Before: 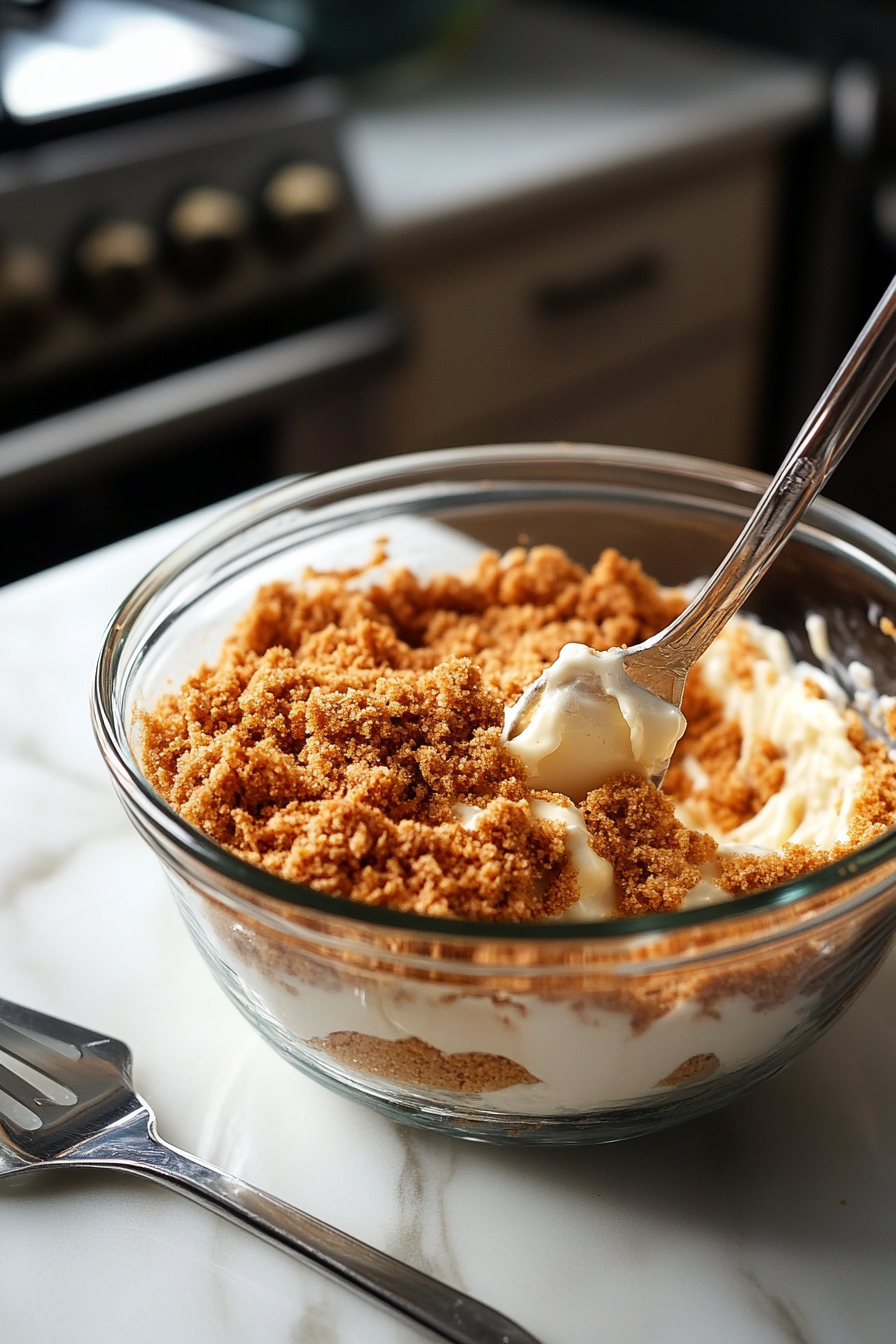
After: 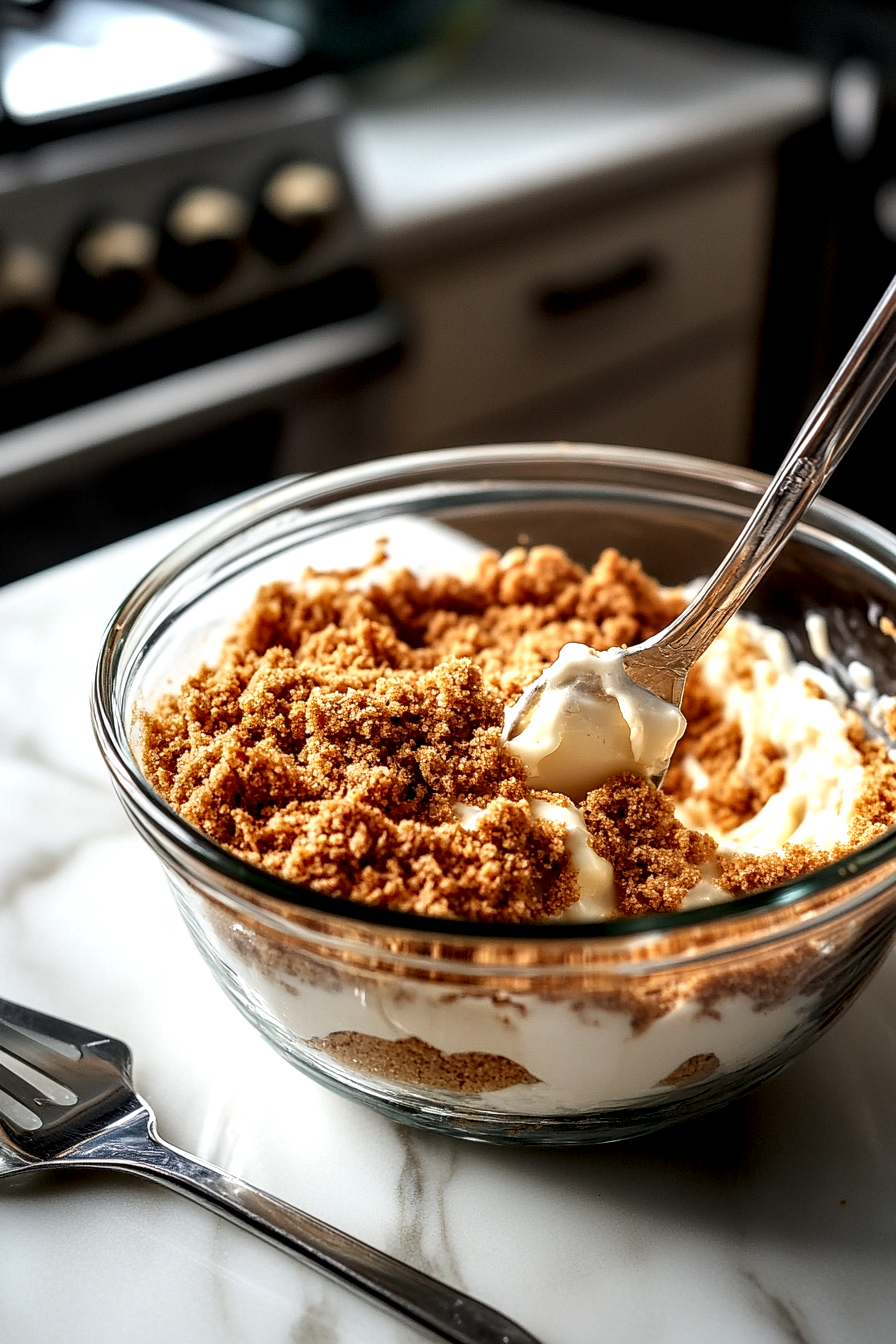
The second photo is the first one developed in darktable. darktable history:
local contrast: highlights 65%, shadows 54%, detail 169%, midtone range 0.518
